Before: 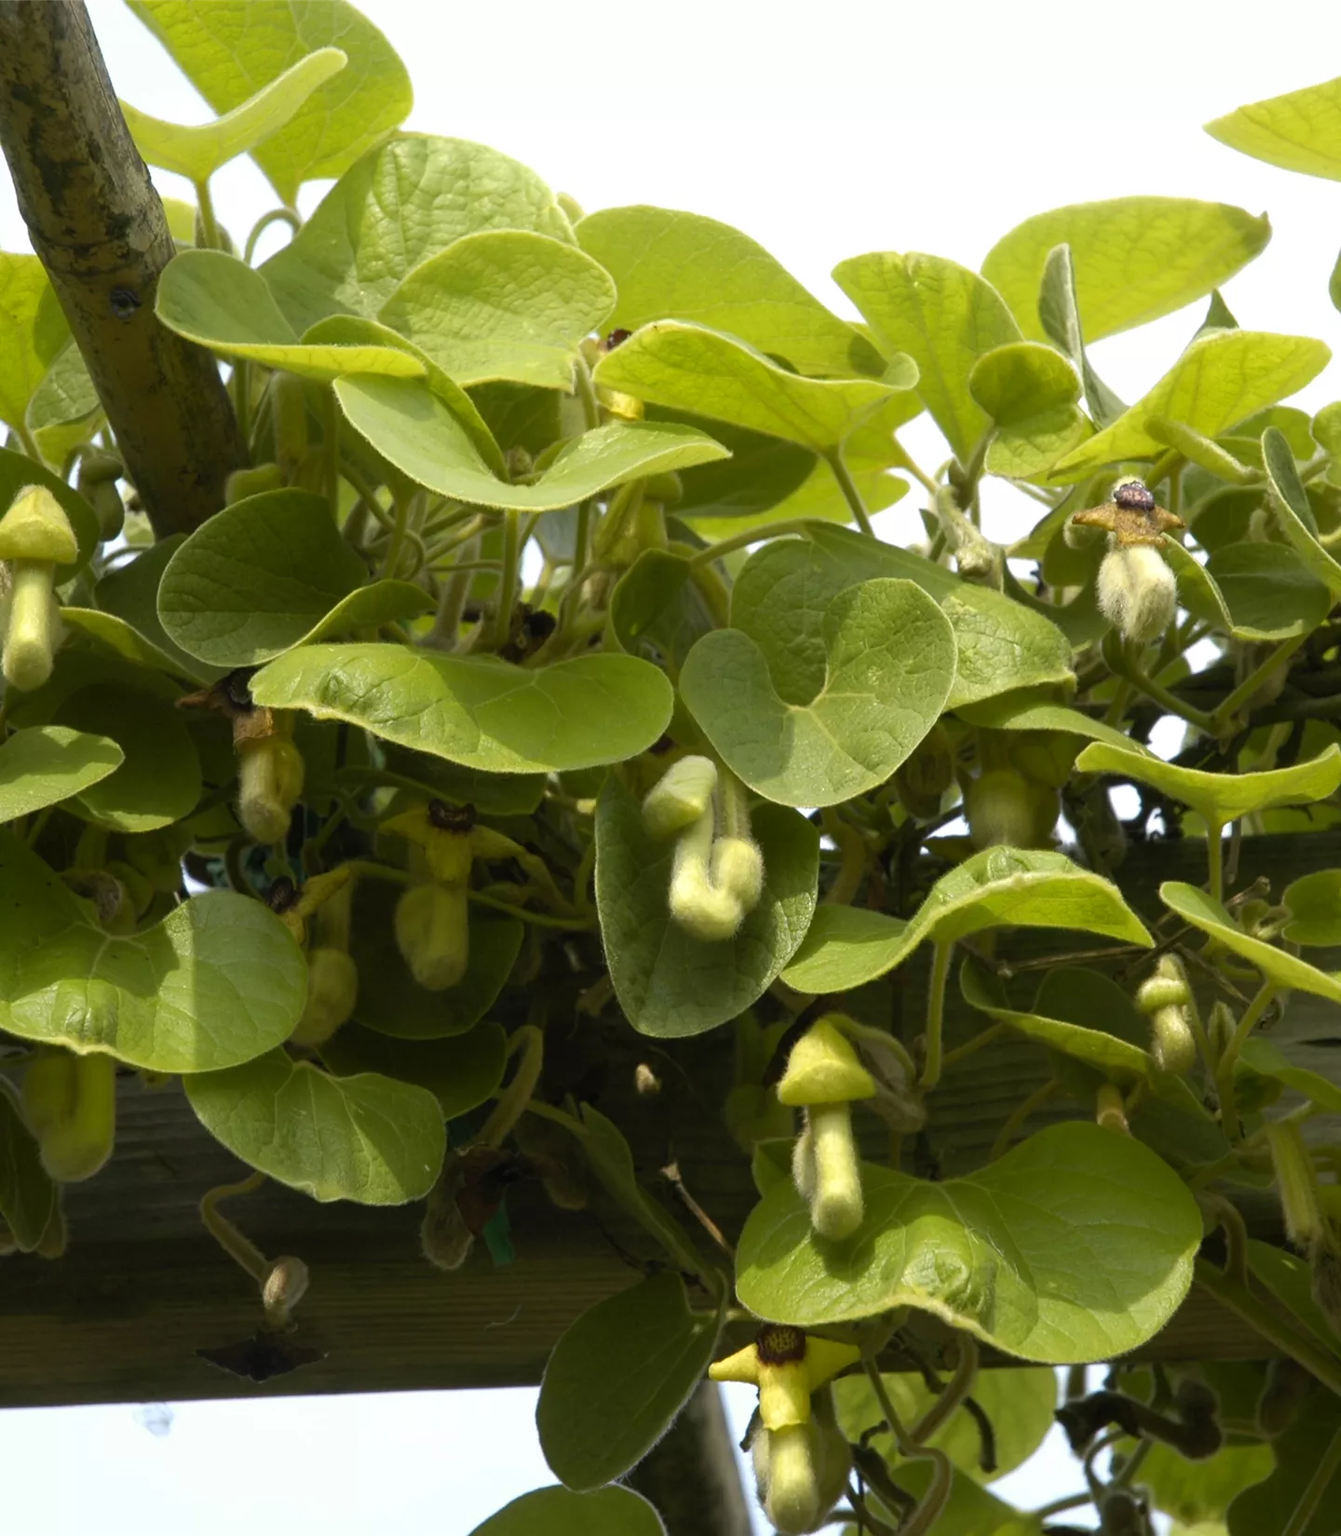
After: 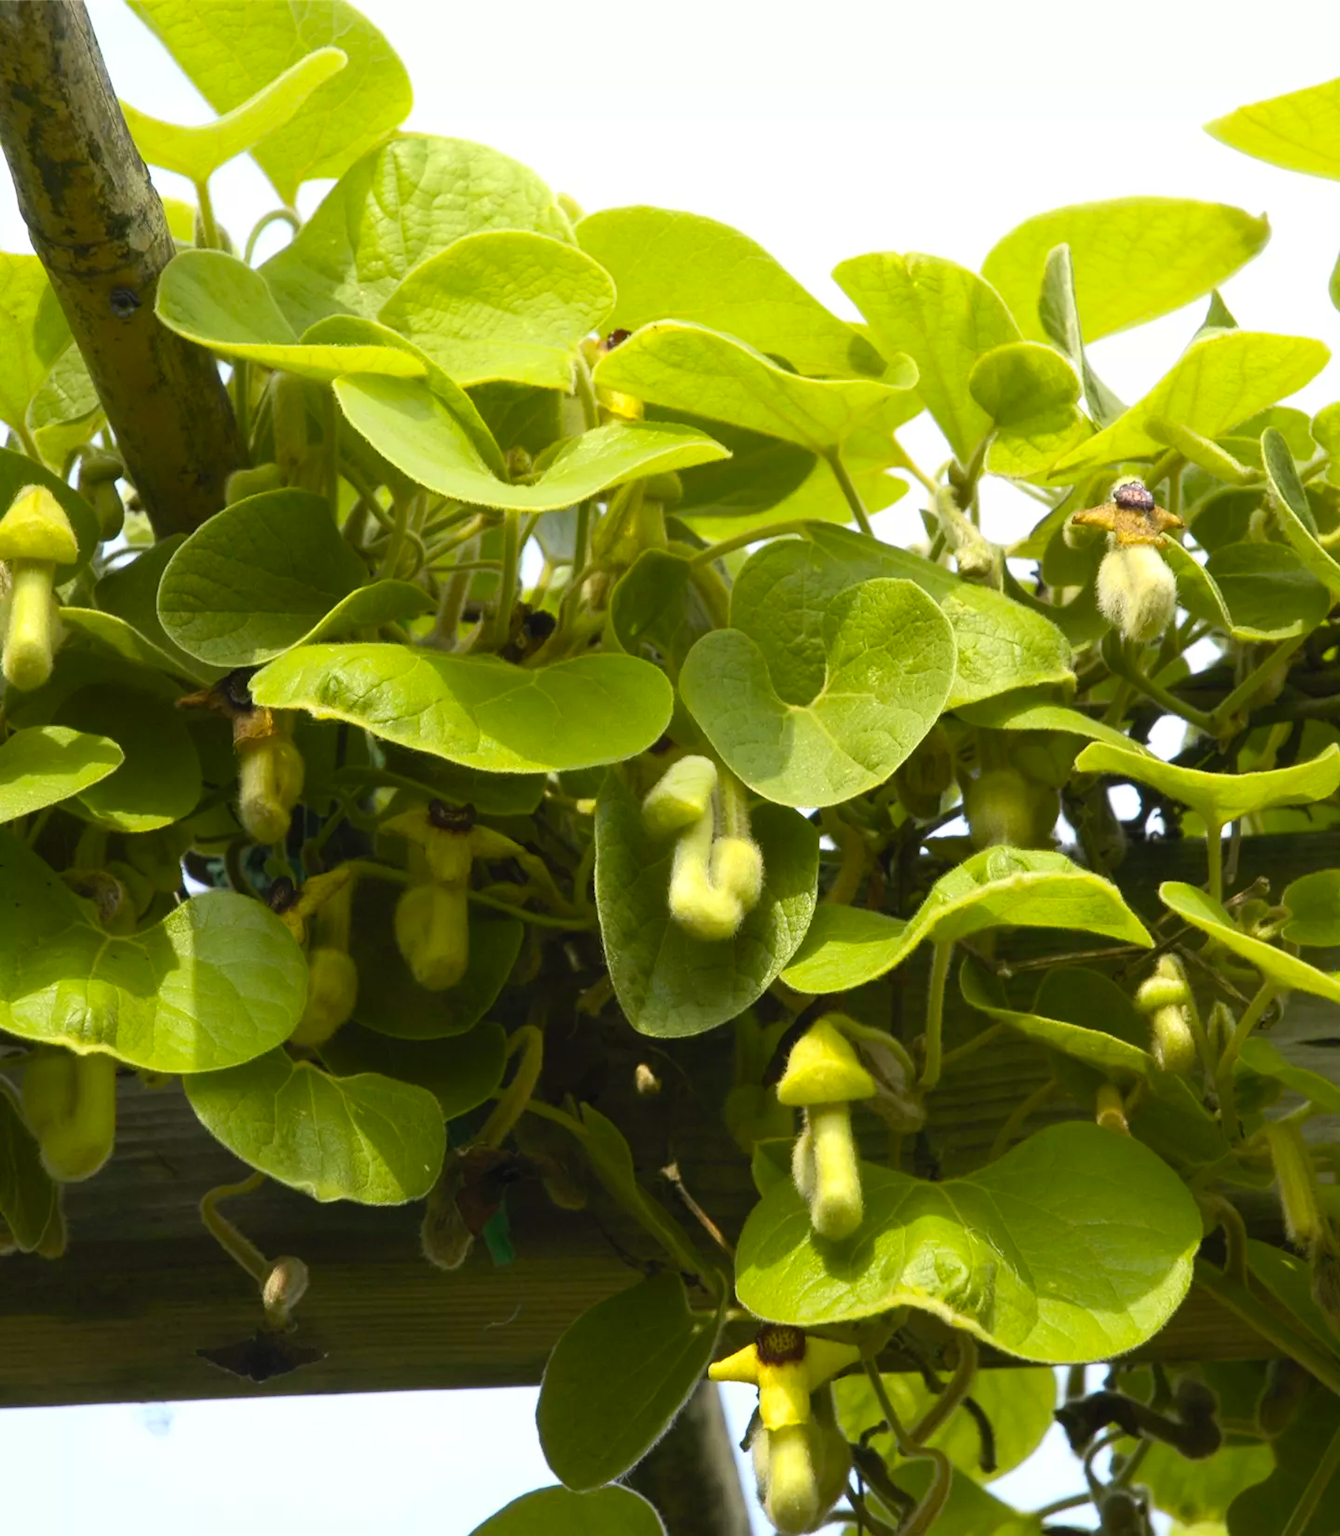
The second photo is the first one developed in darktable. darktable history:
color balance: output saturation 110%
contrast brightness saturation: contrast 0.2, brightness 0.16, saturation 0.22
